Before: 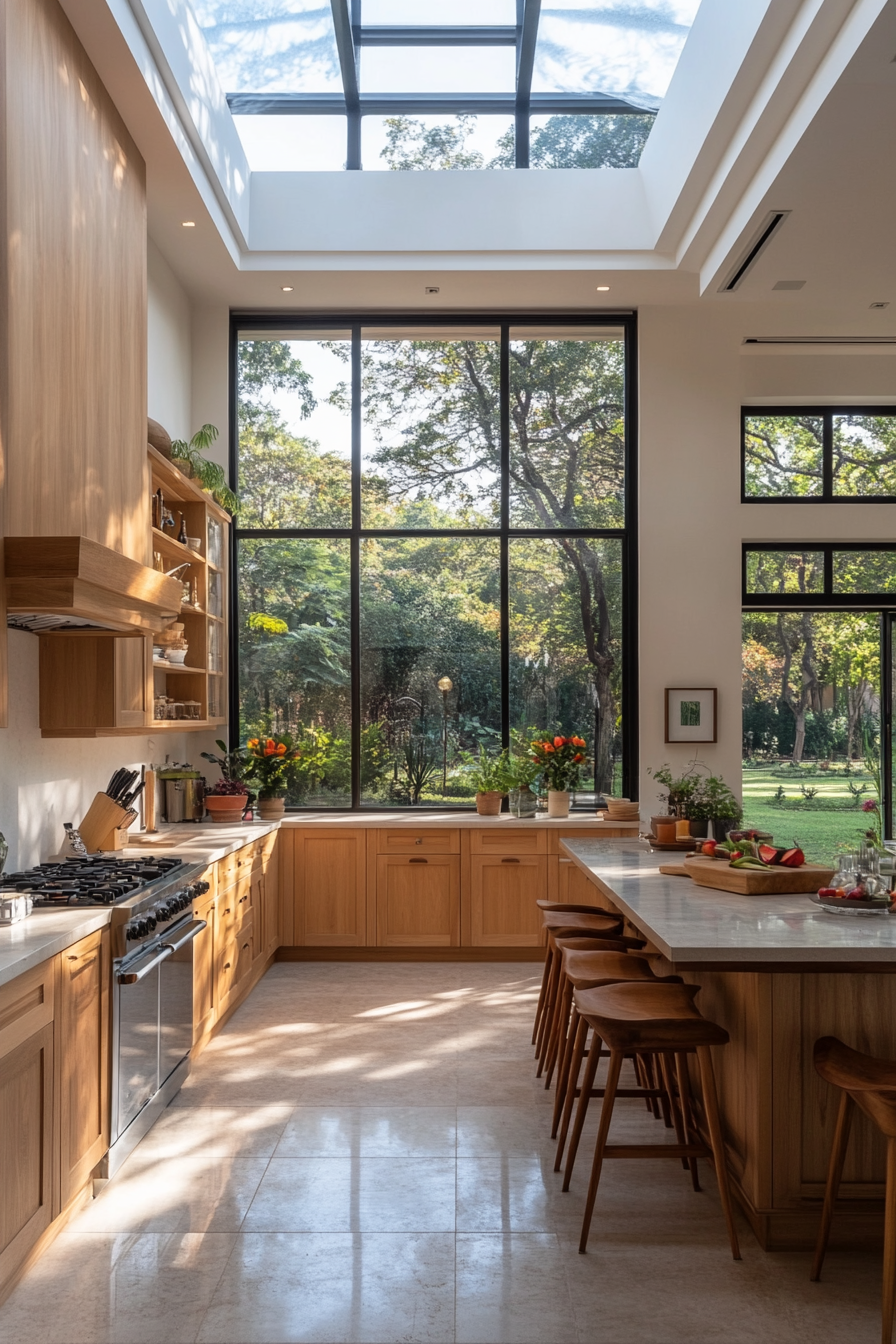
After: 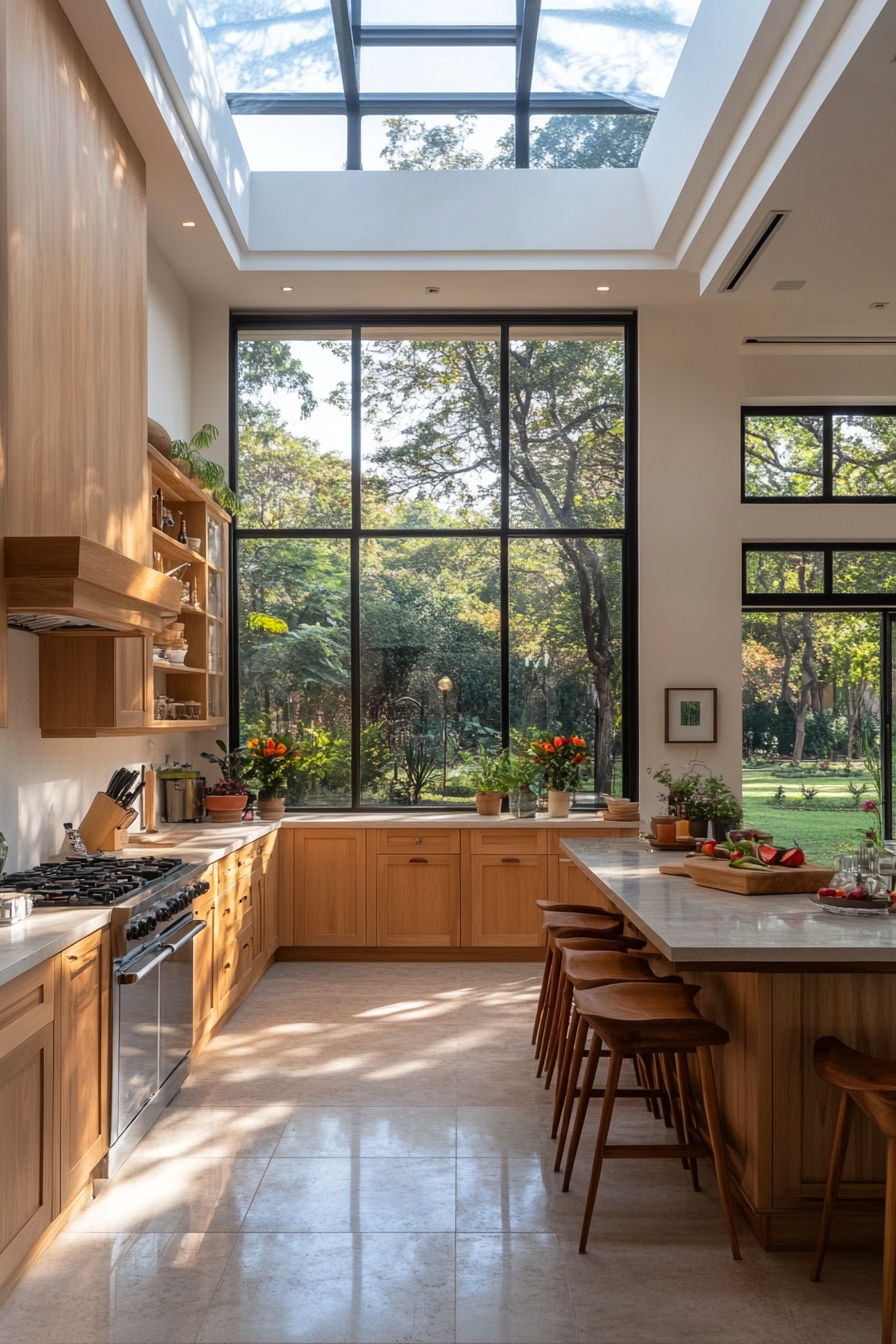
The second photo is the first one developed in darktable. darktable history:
shadows and highlights: shadows 10.95, white point adjustment 0.811, highlights -38.9
contrast brightness saturation: contrast 0.044, saturation 0.072
